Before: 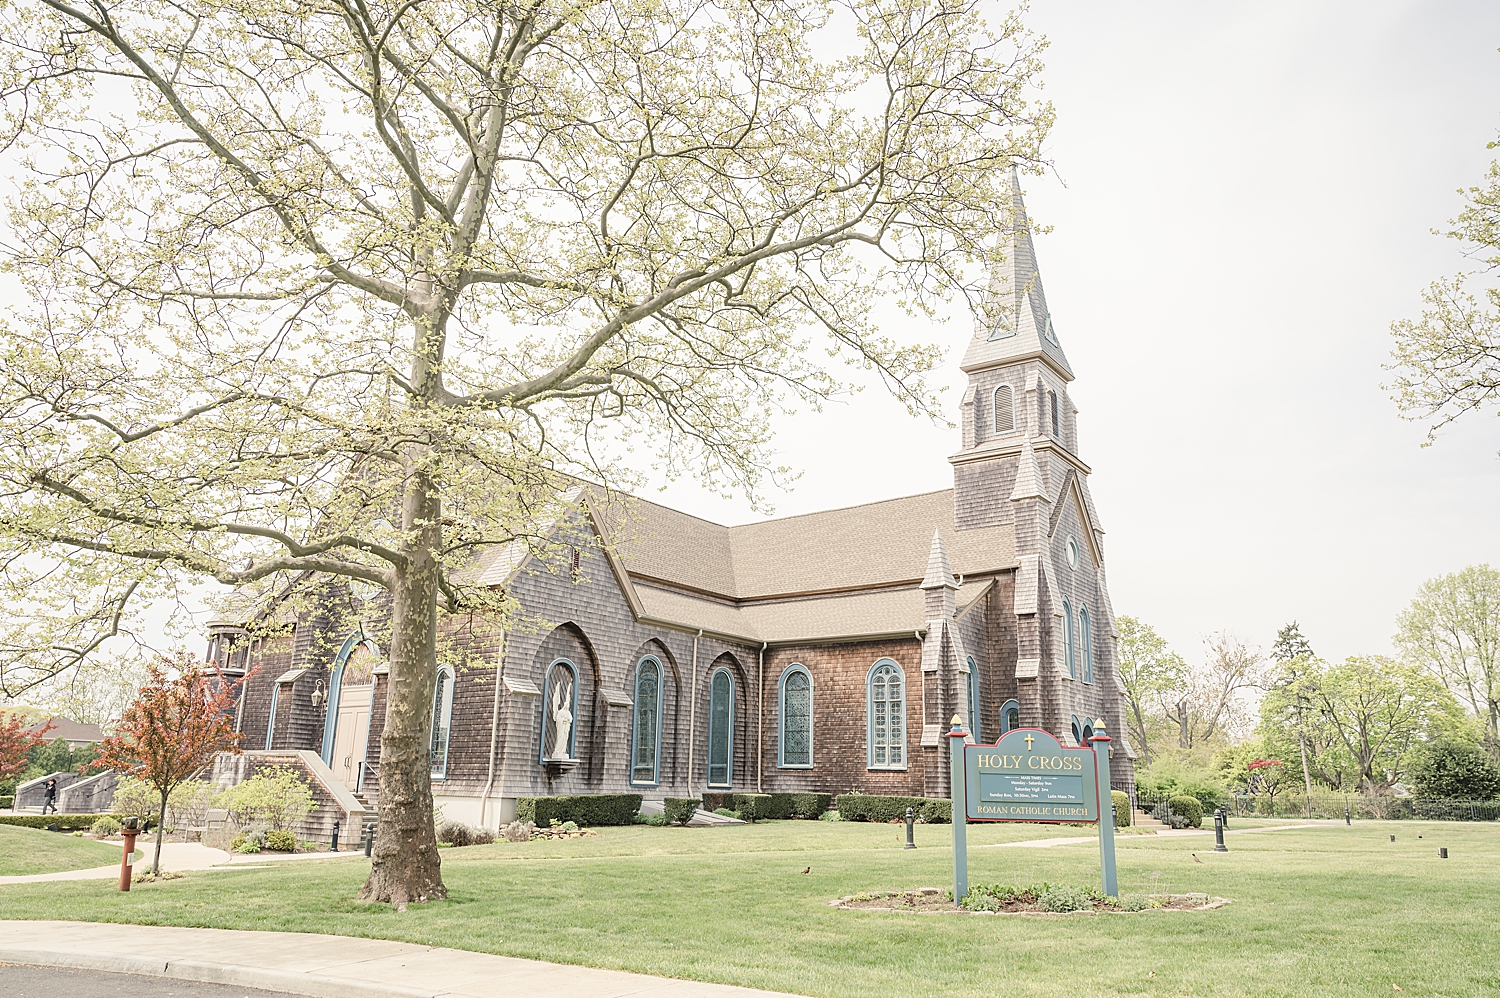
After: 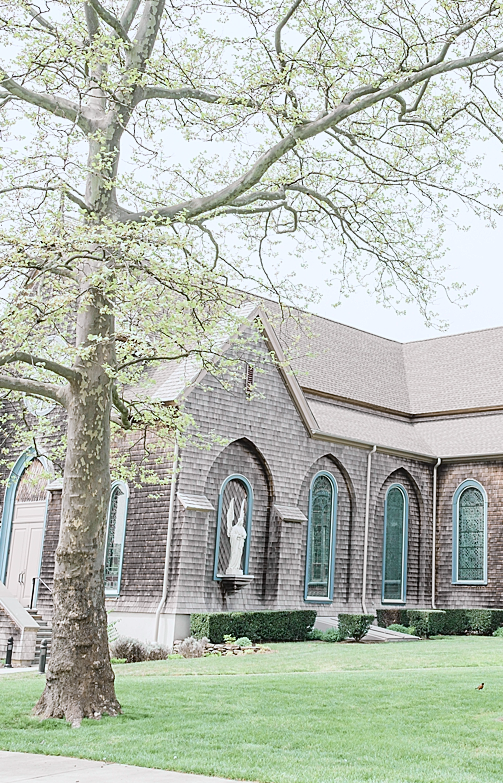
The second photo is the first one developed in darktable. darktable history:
tone curve: curves: ch0 [(0, 0.008) (0.107, 0.091) (0.283, 0.287) (0.461, 0.498) (0.64, 0.679) (0.822, 0.841) (0.998, 0.978)]; ch1 [(0, 0) (0.316, 0.349) (0.466, 0.442) (0.502, 0.5) (0.527, 0.519) (0.561, 0.553) (0.608, 0.629) (0.669, 0.704) (0.859, 0.899) (1, 1)]; ch2 [(0, 0) (0.33, 0.301) (0.421, 0.443) (0.473, 0.498) (0.502, 0.504) (0.522, 0.525) (0.592, 0.61) (0.705, 0.7) (1, 1)], color space Lab, independent channels, preserve colors none
color calibration: illuminant as shot in camera, x 0.37, y 0.382, temperature 4313.32 K
crop and rotate: left 21.77%, top 18.528%, right 44.676%, bottom 2.997%
